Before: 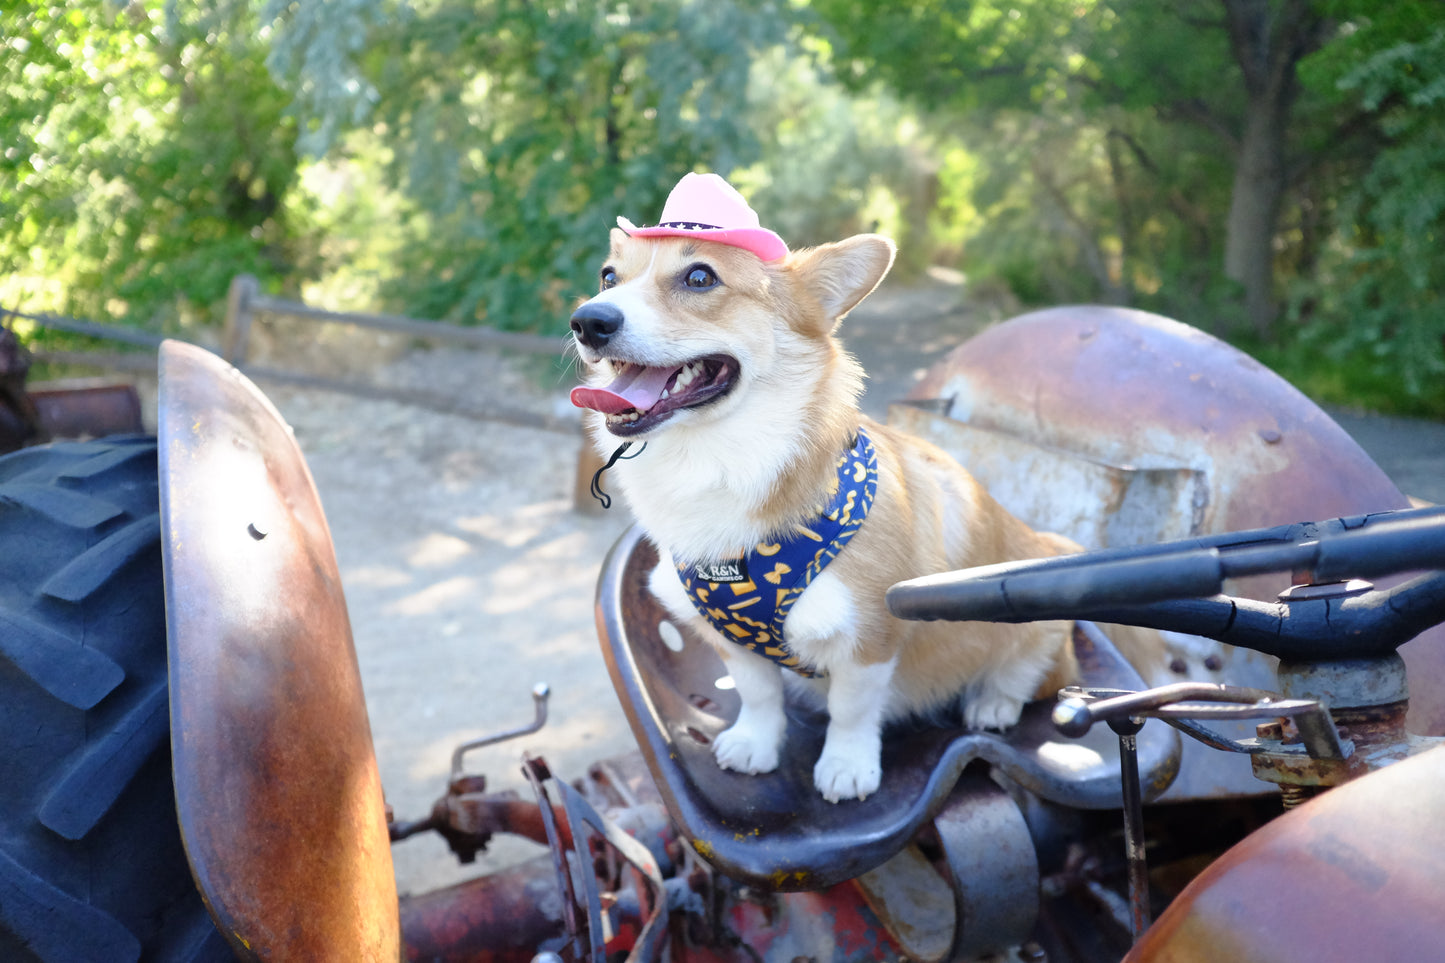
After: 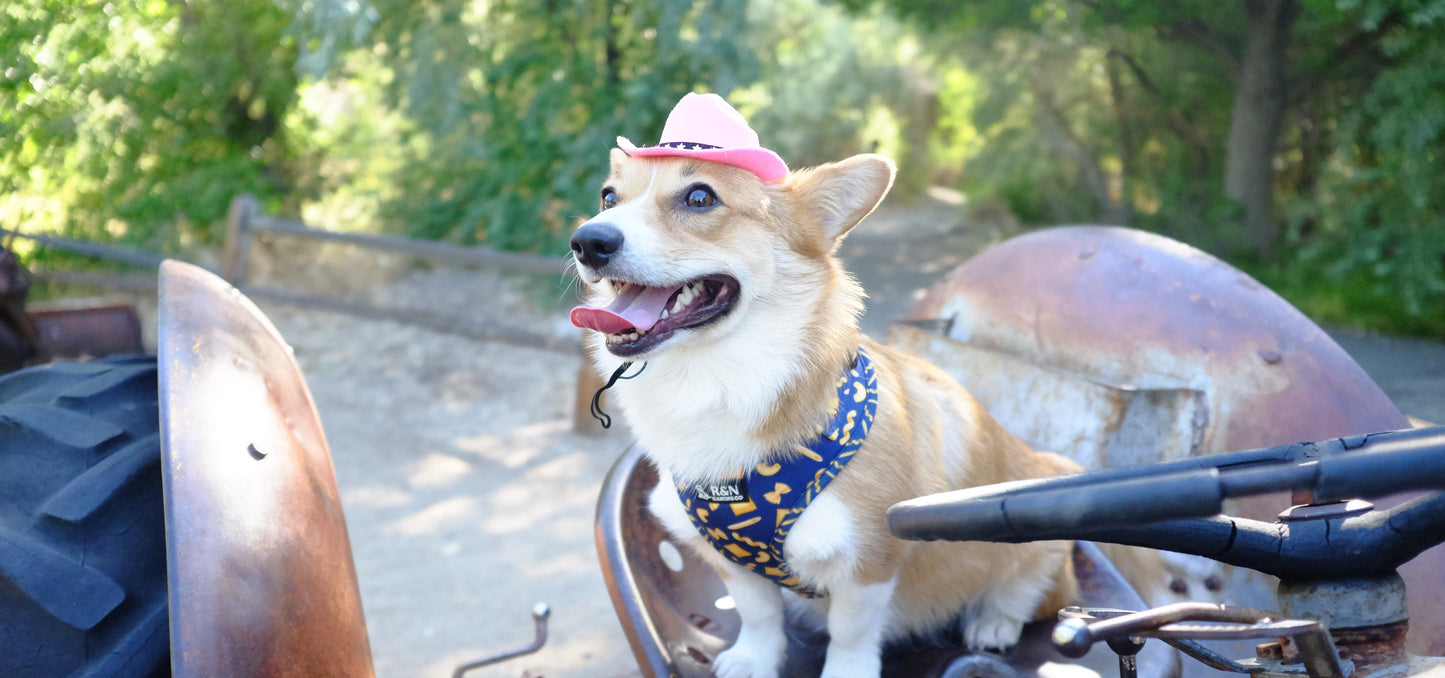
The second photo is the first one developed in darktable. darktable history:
crop and rotate: top 8.363%, bottom 21.189%
